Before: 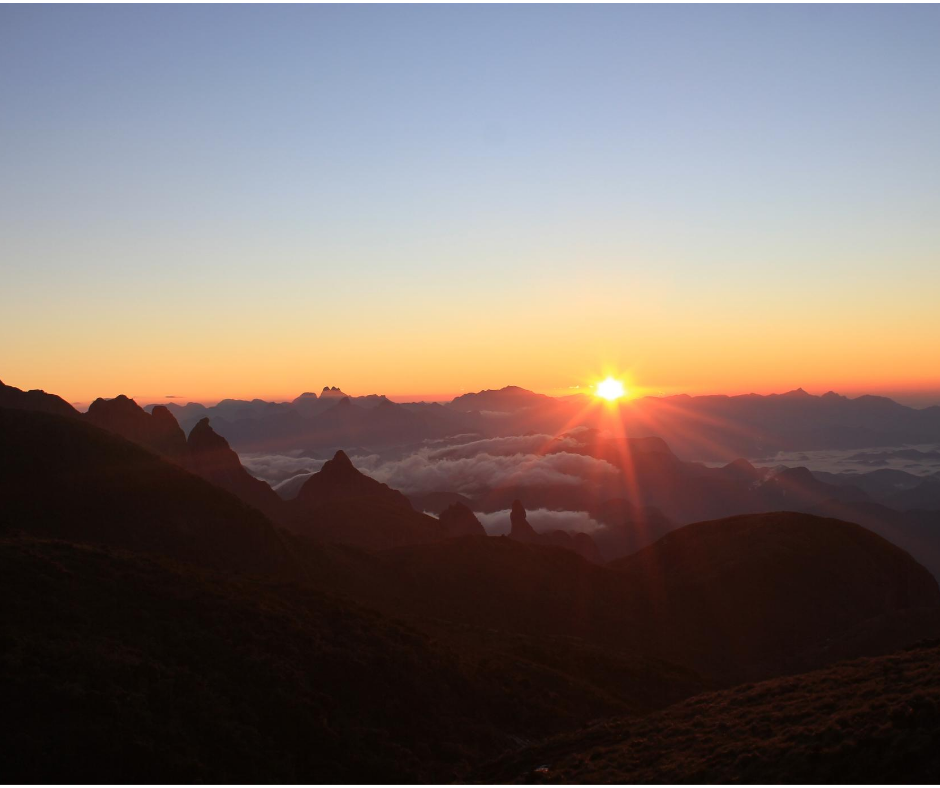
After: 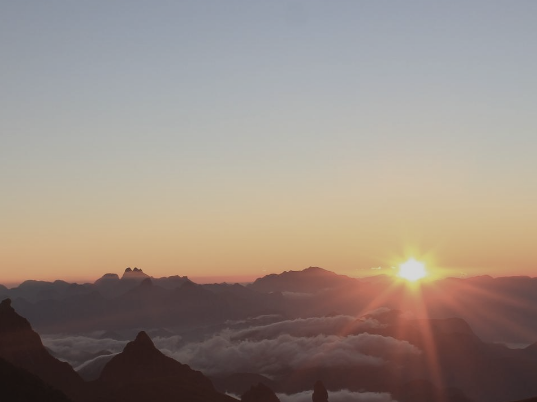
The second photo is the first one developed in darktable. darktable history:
crop: left 21.151%, top 15.113%, right 21.628%, bottom 33.861%
contrast brightness saturation: contrast -0.041, saturation -0.404
exposure: exposure -0.492 EV, compensate highlight preservation false
